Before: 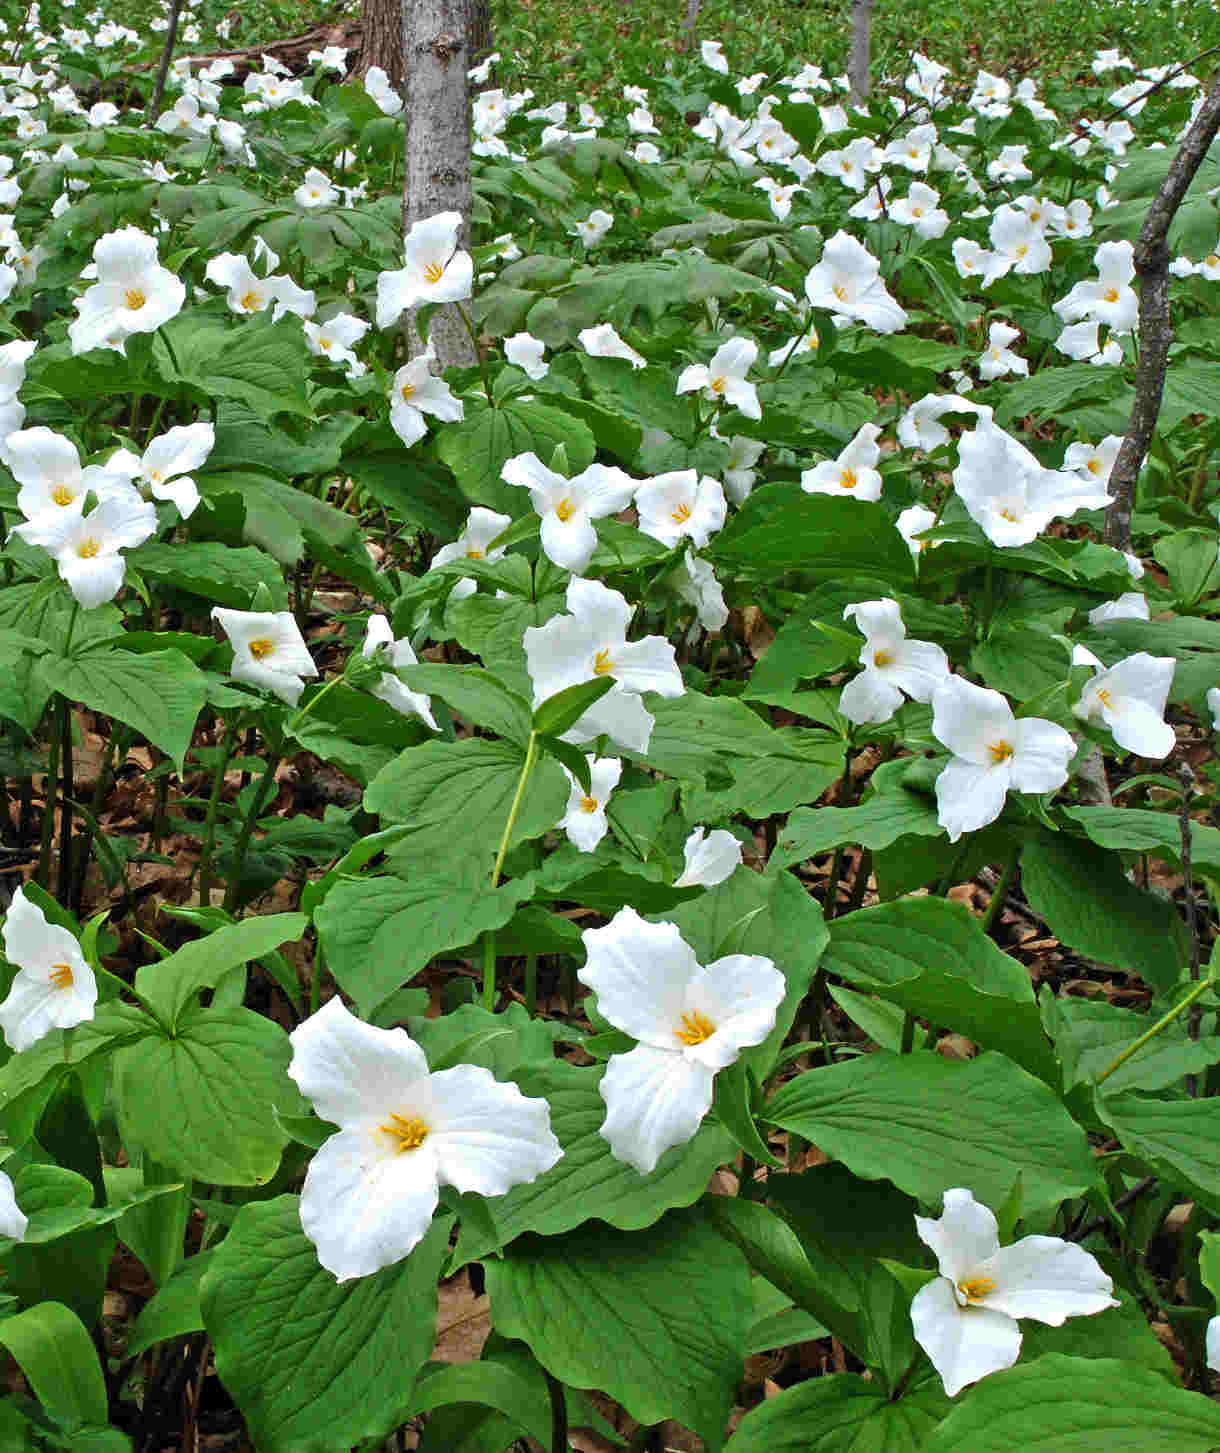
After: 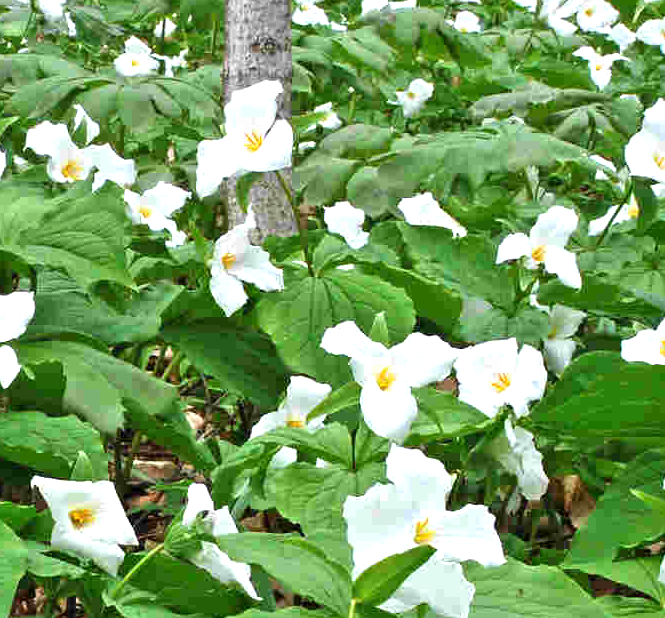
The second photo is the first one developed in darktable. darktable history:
exposure: exposure 0.608 EV, compensate highlight preservation false
crop: left 14.83%, top 9.067%, right 30.643%, bottom 48.373%
